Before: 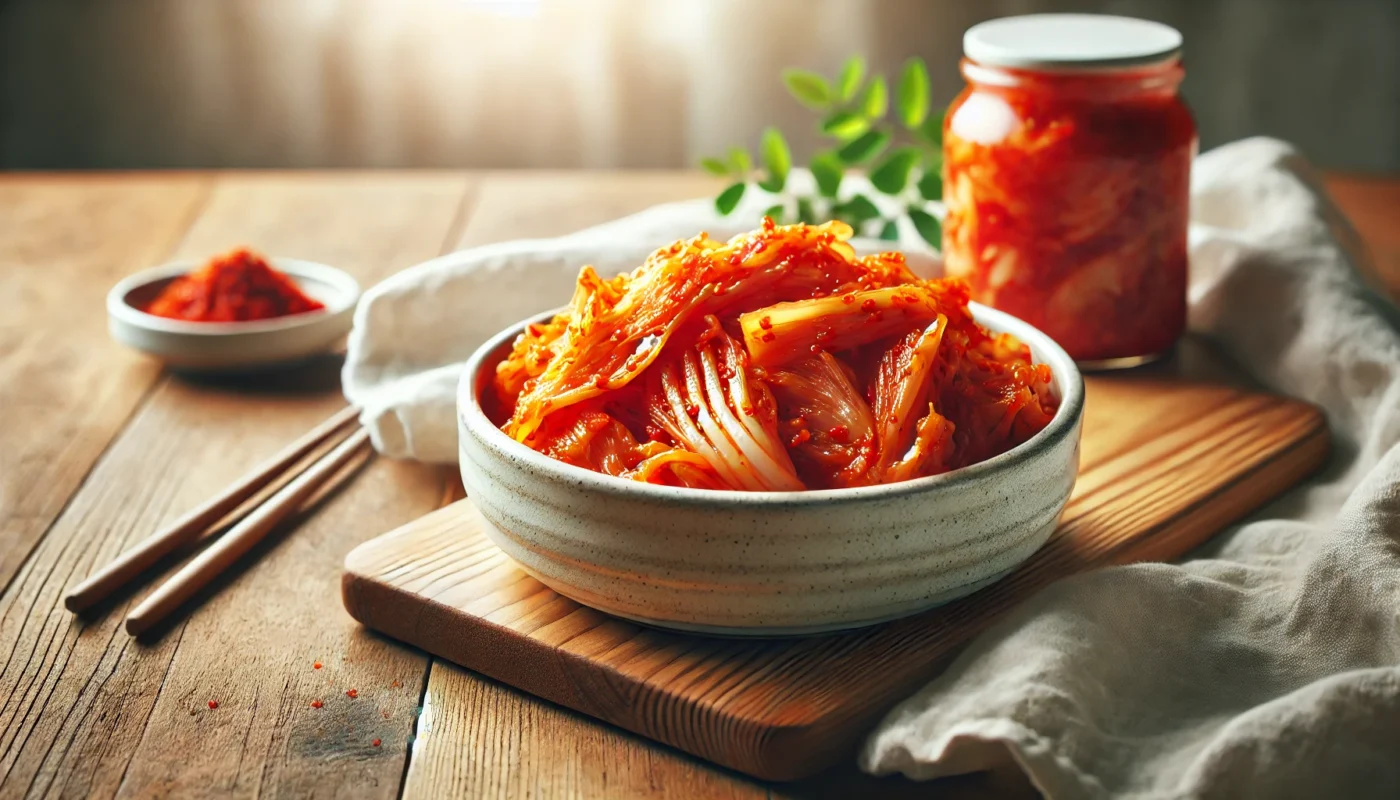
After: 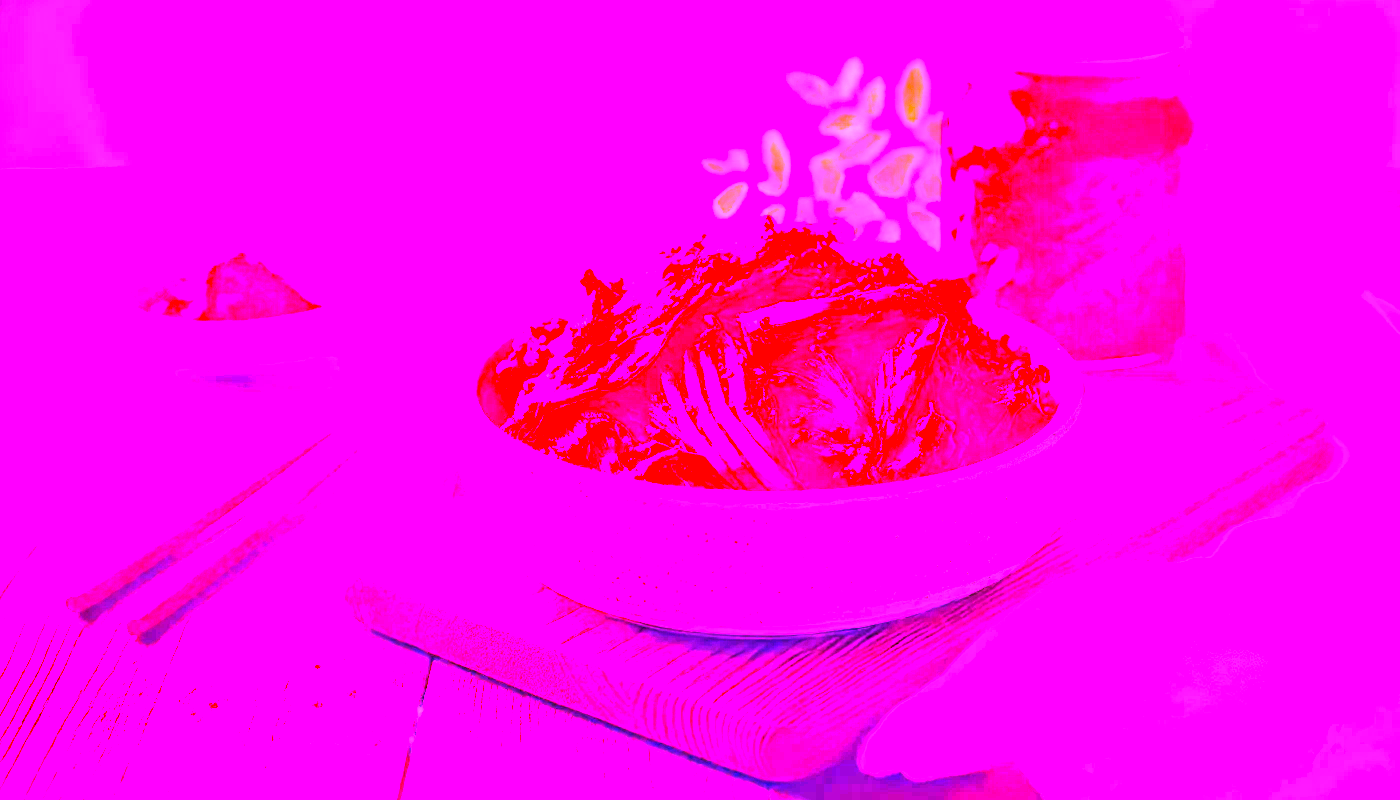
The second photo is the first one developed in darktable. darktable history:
white balance: red 8, blue 8
local contrast: highlights 100%, shadows 100%, detail 120%, midtone range 0.2
contrast brightness saturation: contrast -0.02, brightness -0.01, saturation 0.03
exposure: exposure 0.2 EV, compensate highlight preservation false
